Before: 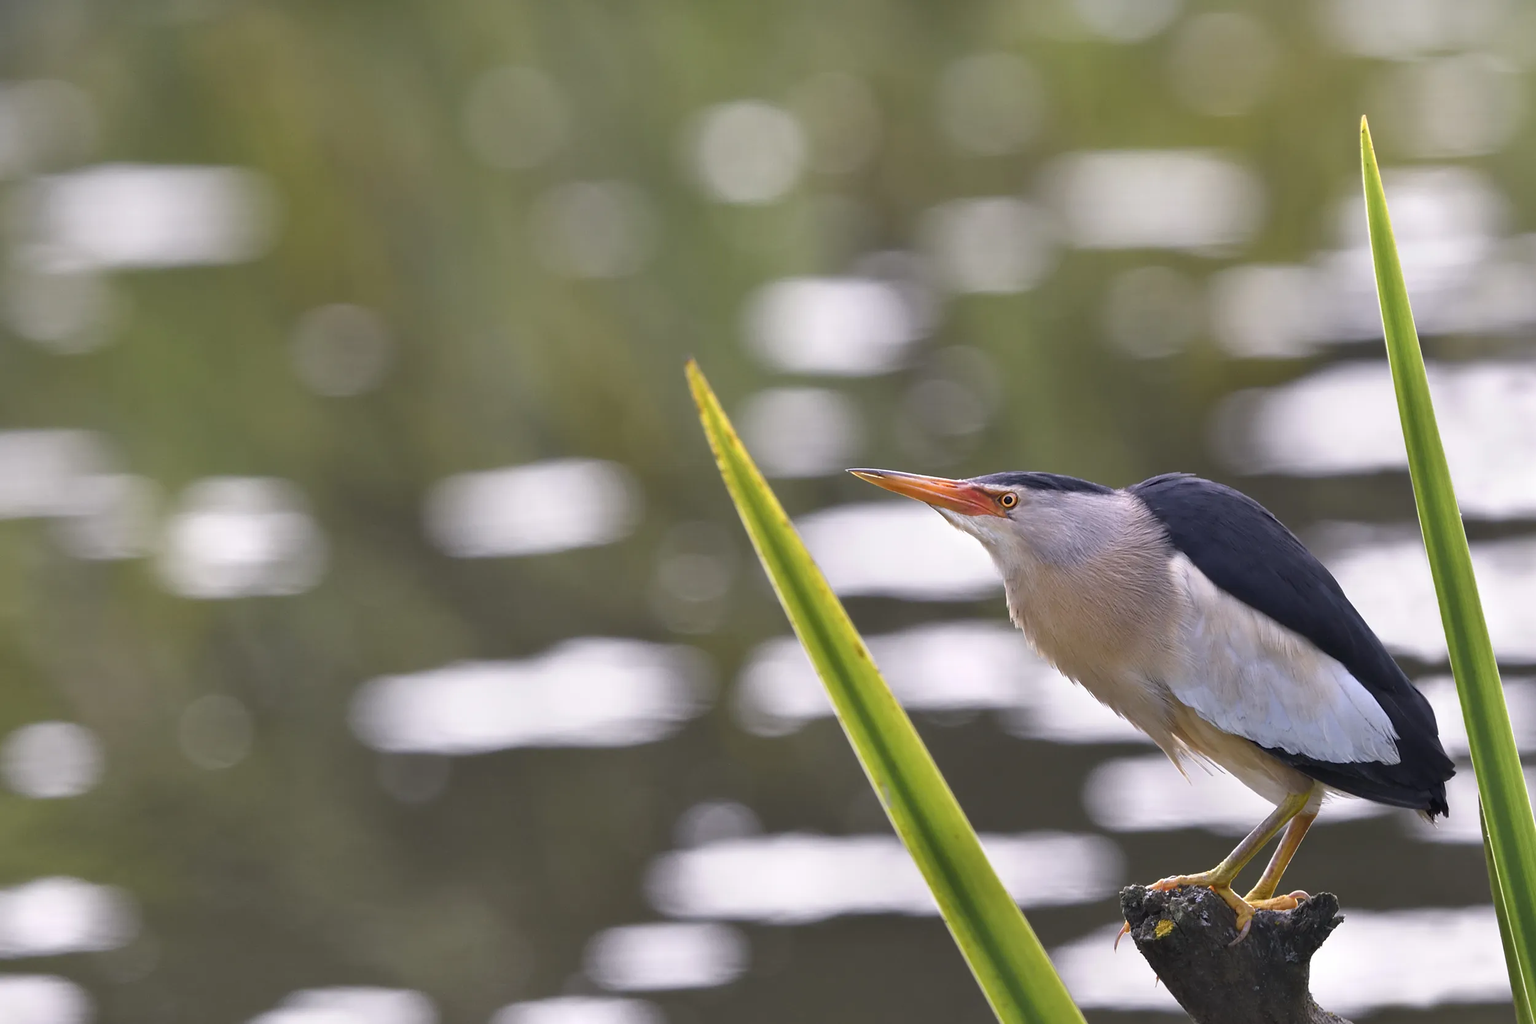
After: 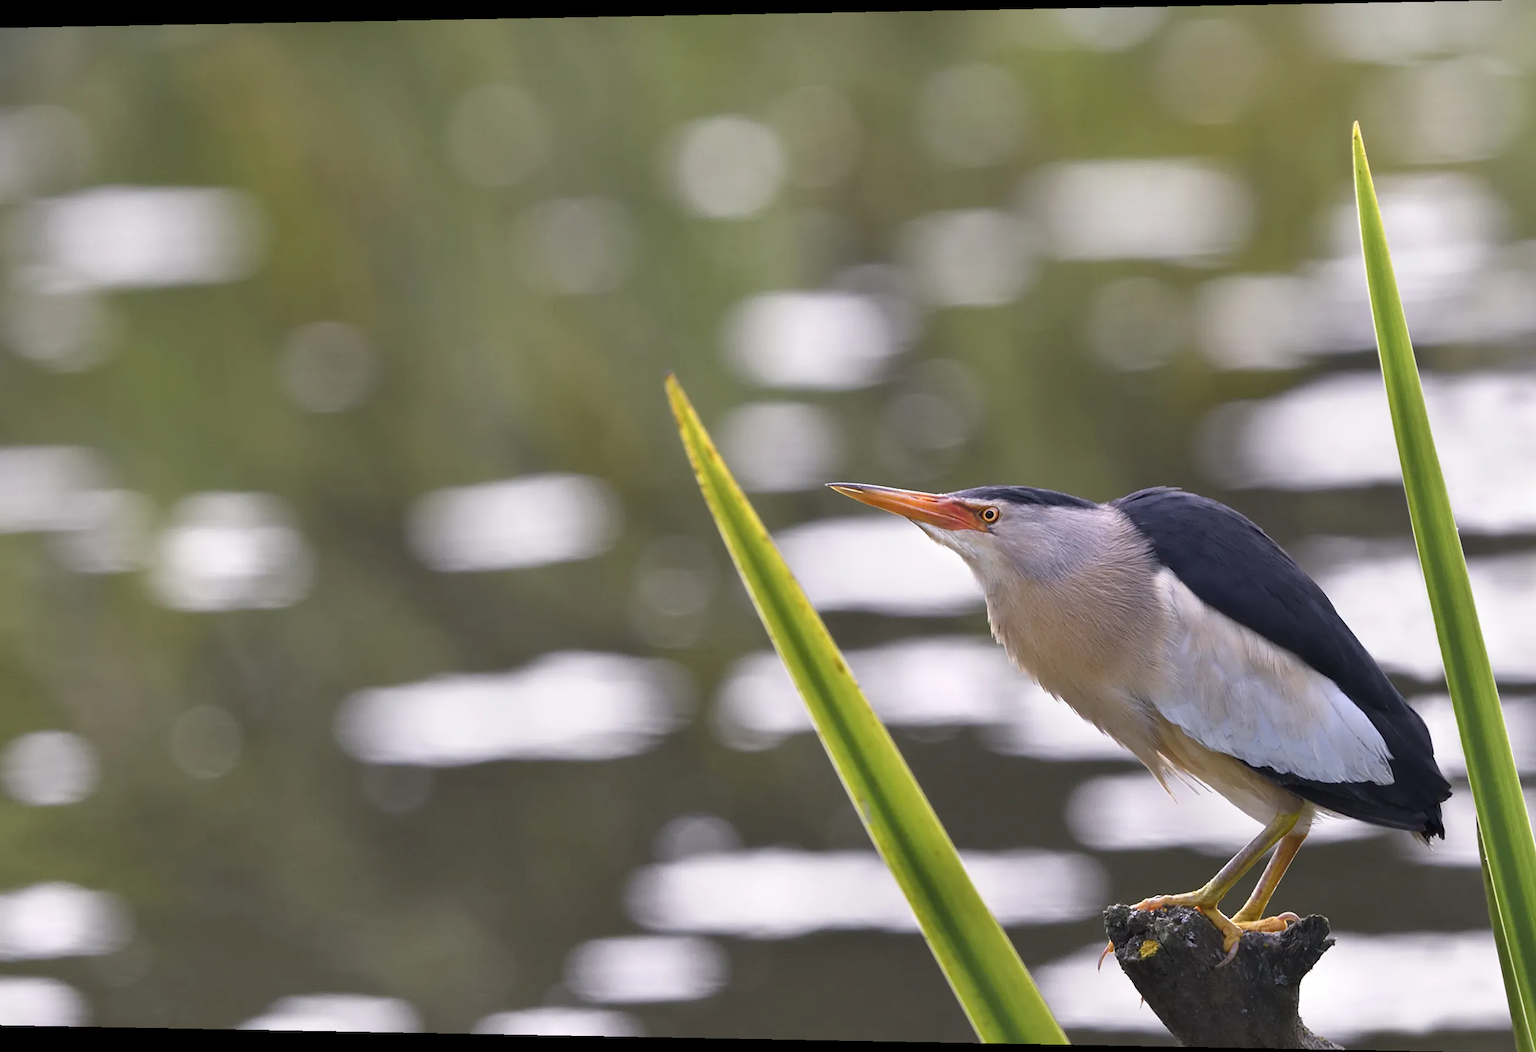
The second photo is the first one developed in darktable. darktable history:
rotate and perspective: lens shift (horizontal) -0.055, automatic cropping off
exposure: black level correction 0.001, compensate highlight preservation false
